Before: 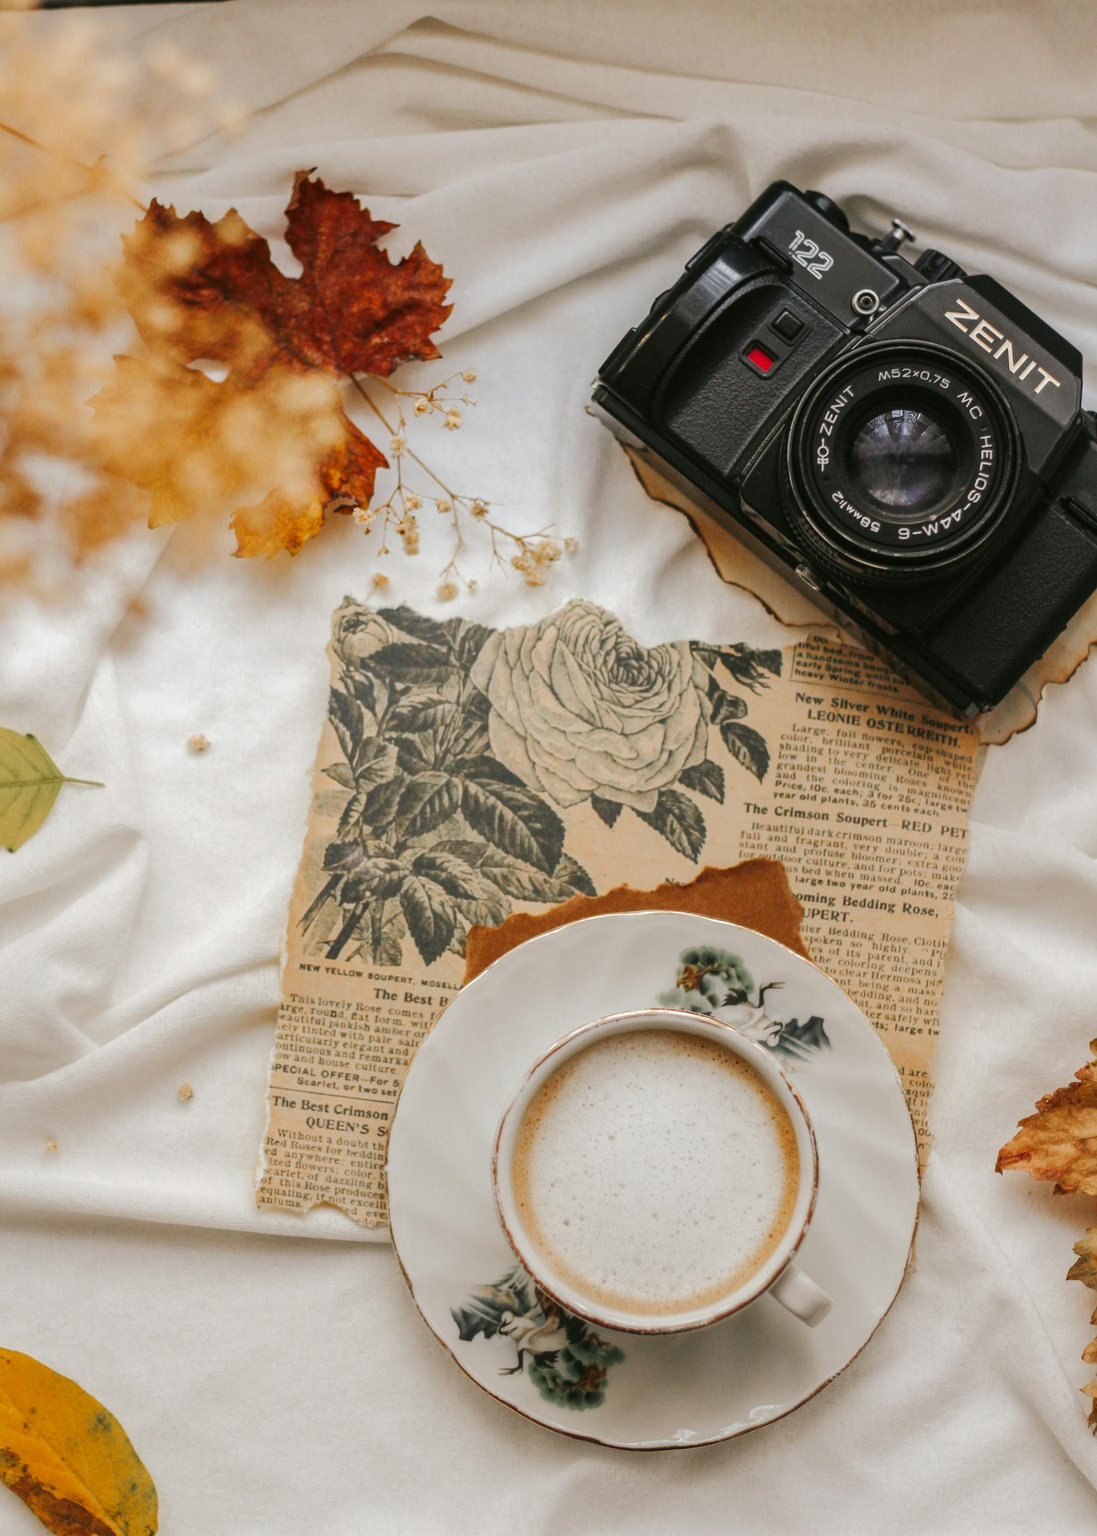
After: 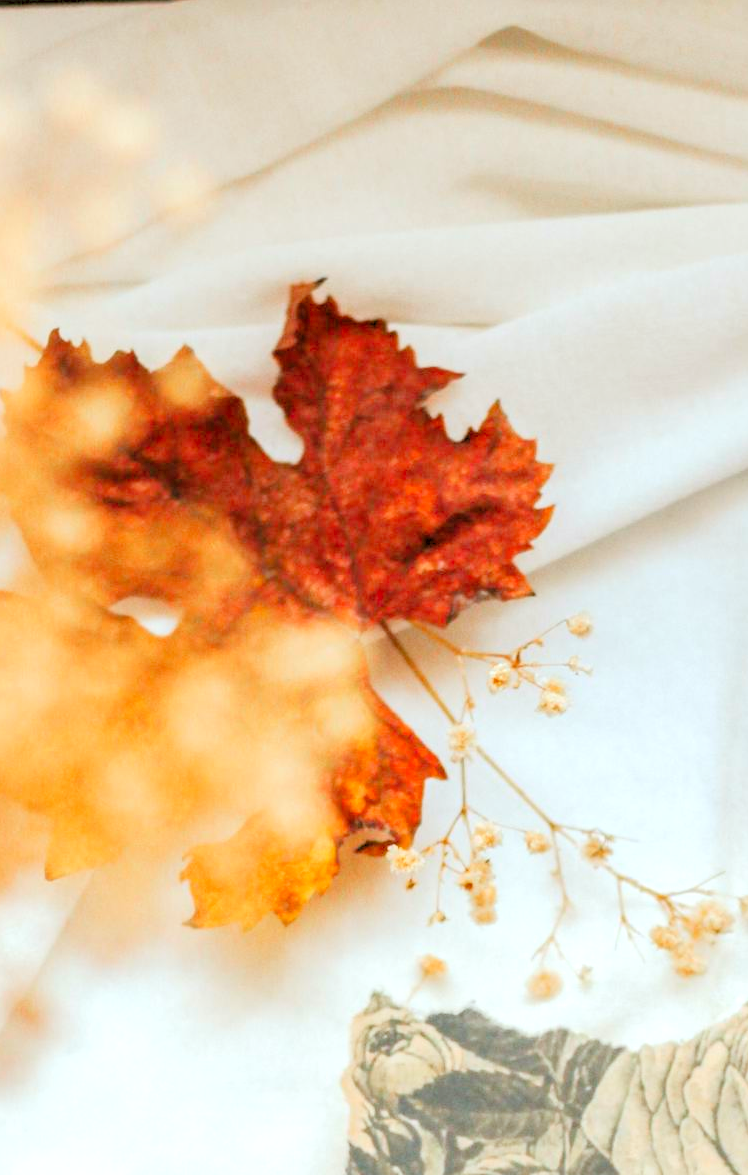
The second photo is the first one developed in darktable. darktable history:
crop and rotate: left 11.072%, top 0.048%, right 48.005%, bottom 54.049%
tone equalizer: -8 EV -0.393 EV, -7 EV -0.396 EV, -6 EV -0.311 EV, -5 EV -0.234 EV, -3 EV 0.228 EV, -2 EV 0.363 EV, -1 EV 0.371 EV, +0 EV 0.443 EV
color correction: highlights a* -5.11, highlights b* -4.27, shadows a* 3.94, shadows b* 4.47
levels: levels [0.072, 0.414, 0.976]
contrast equalizer: y [[0.5, 0.5, 0.5, 0.512, 0.552, 0.62], [0.5 ×6], [0.5 ×4, 0.504, 0.553], [0 ×6], [0 ×6]], mix -0.199
